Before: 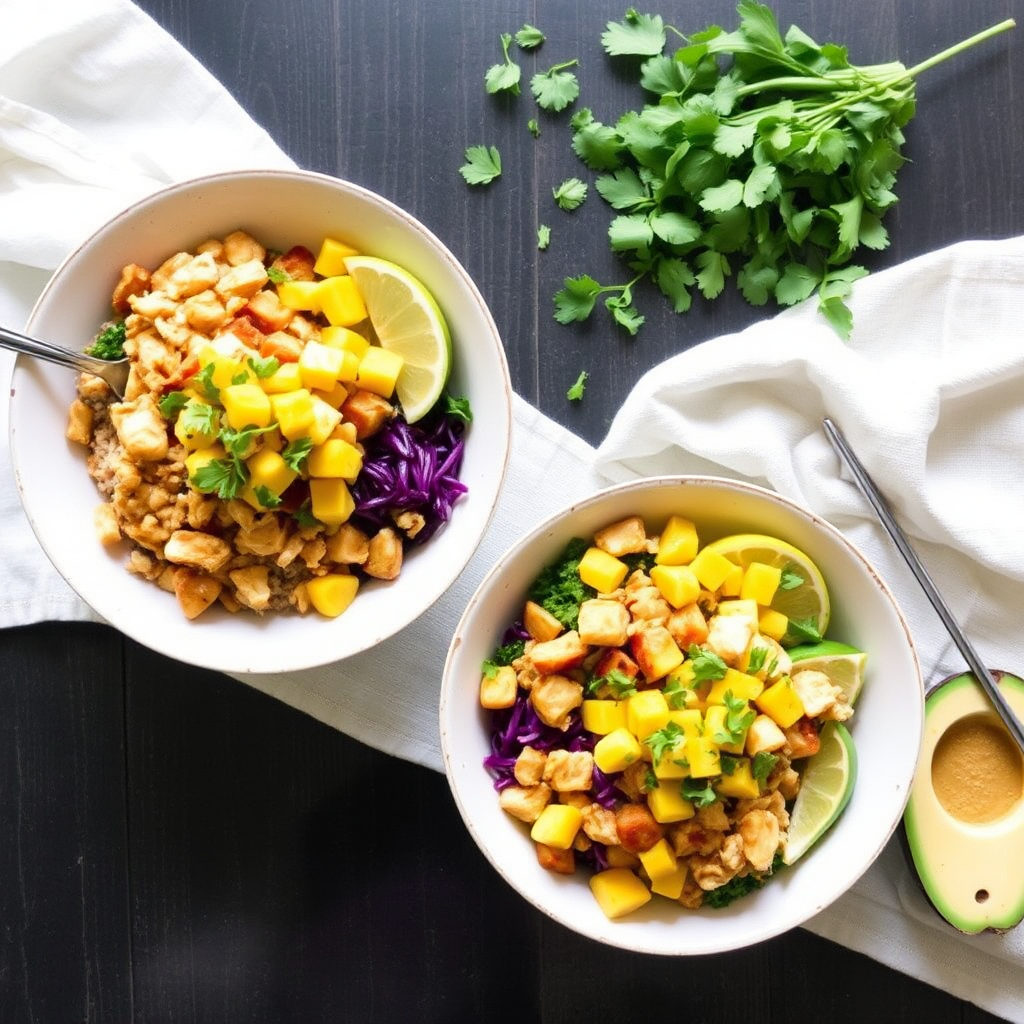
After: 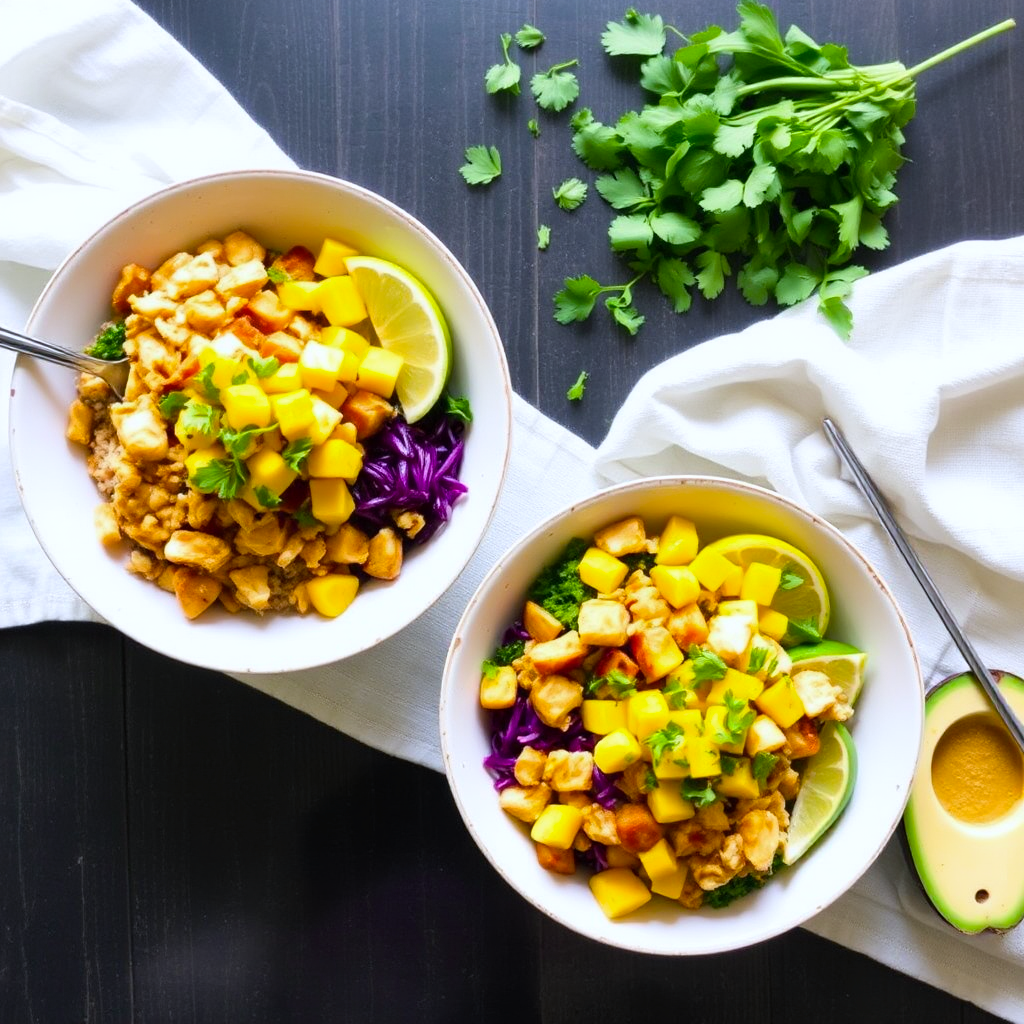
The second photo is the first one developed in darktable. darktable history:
white balance: red 0.976, blue 1.04
color balance rgb: perceptual saturation grading › global saturation 20%, global vibrance 20%
